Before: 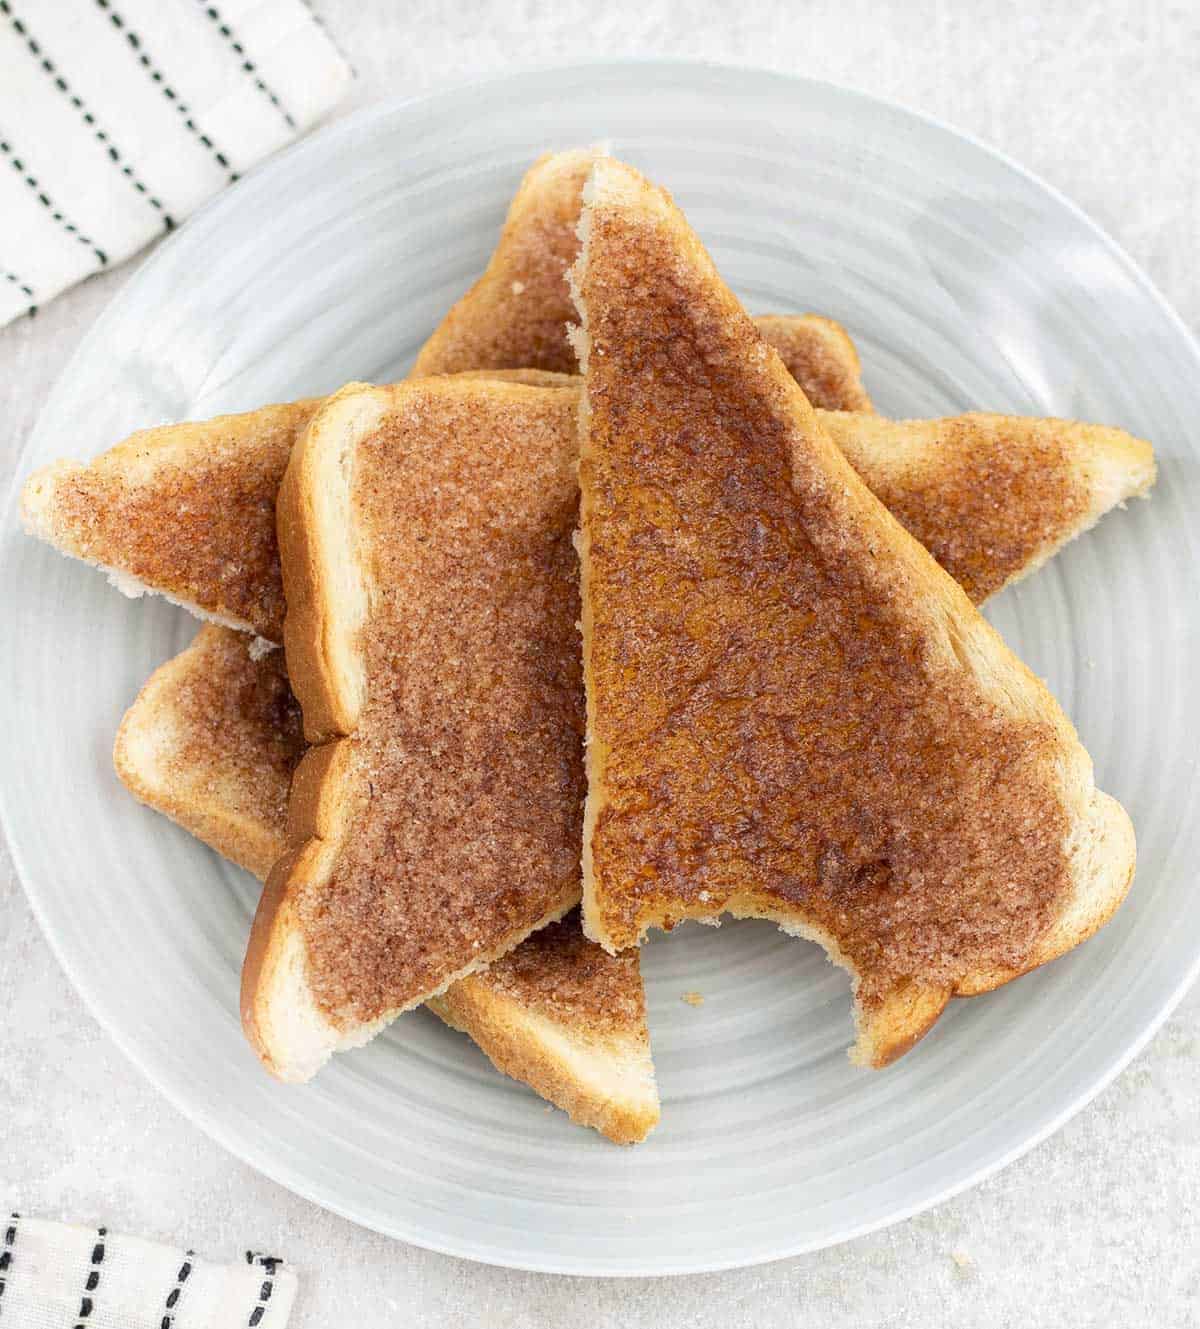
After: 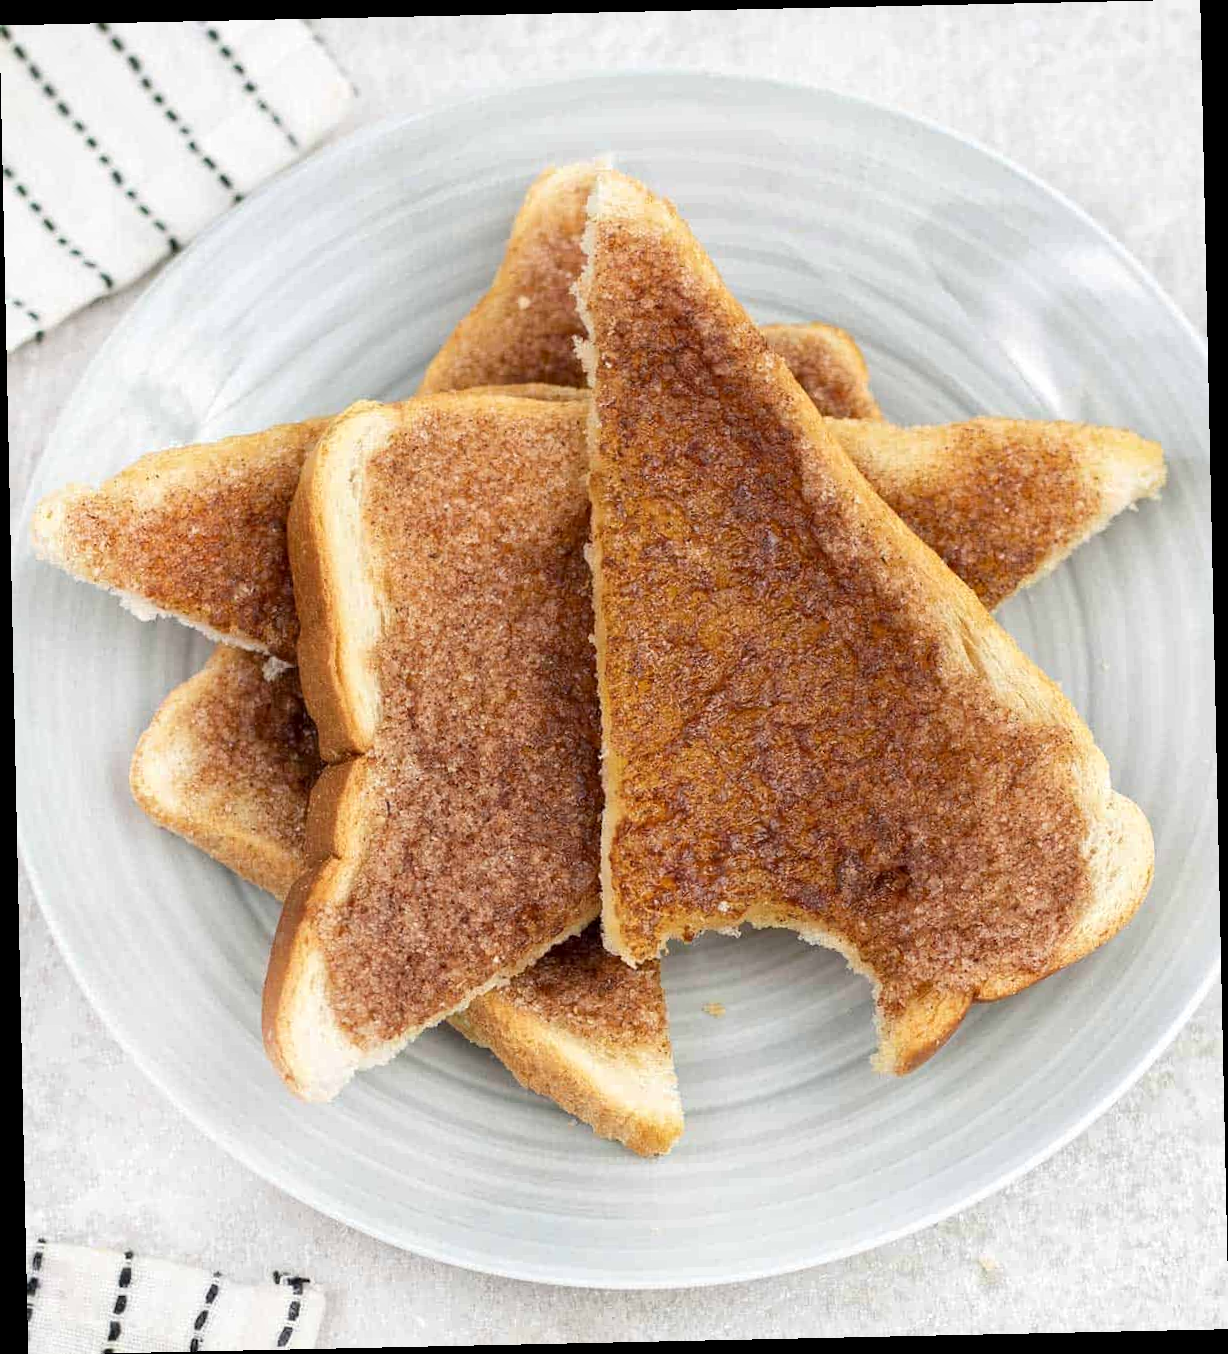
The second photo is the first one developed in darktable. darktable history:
local contrast: mode bilateral grid, contrast 28, coarseness 16, detail 115%, midtone range 0.2
rotate and perspective: rotation -1.24°, automatic cropping off
